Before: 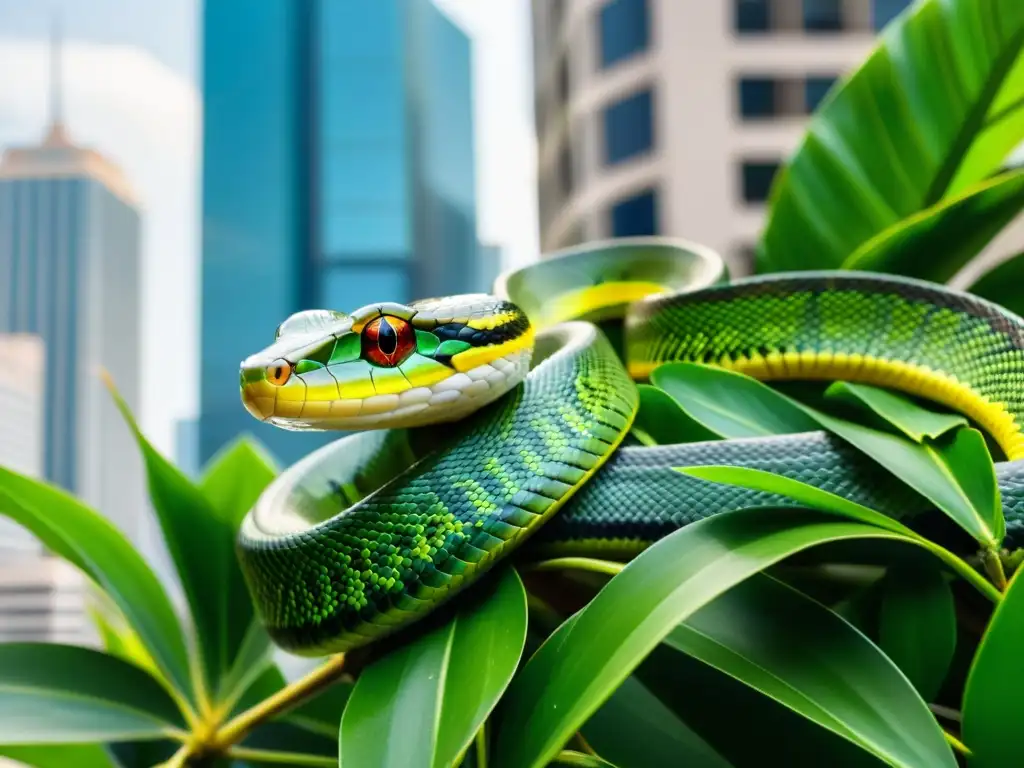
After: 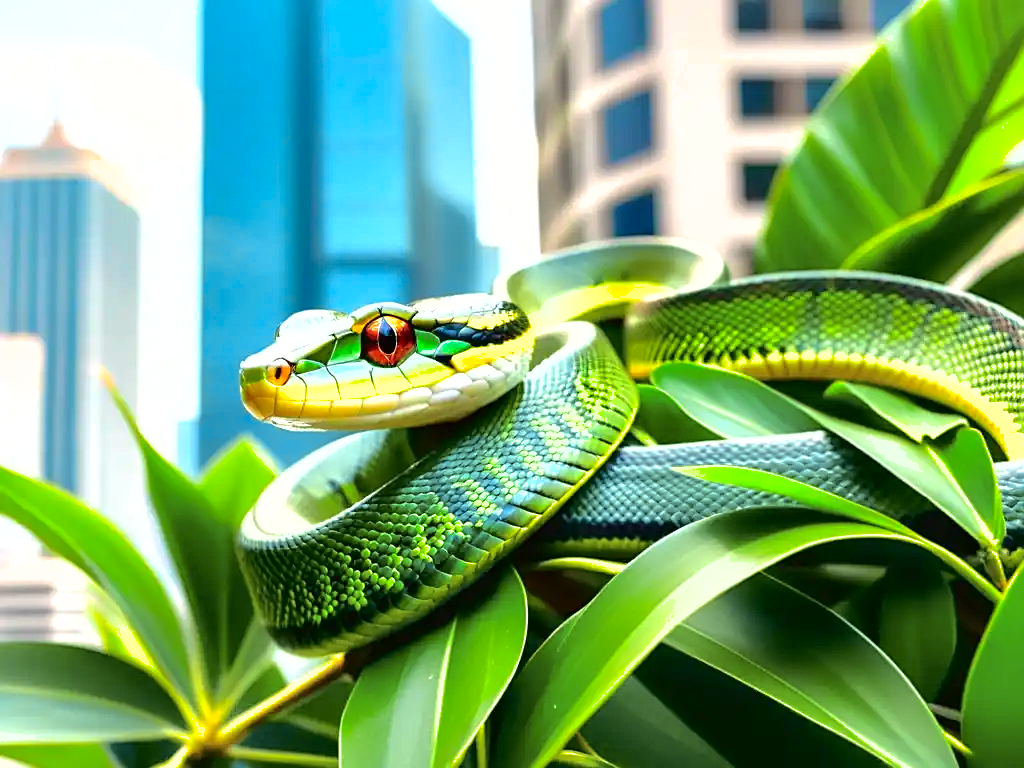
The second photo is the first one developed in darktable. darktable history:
shadows and highlights: shadows 29.92
sharpen: on, module defaults
exposure: exposure 0.747 EV, compensate highlight preservation false
tone curve: curves: ch0 [(0, 0.01) (0.052, 0.045) (0.136, 0.133) (0.29, 0.332) (0.453, 0.531) (0.676, 0.751) (0.89, 0.919) (1, 1)]; ch1 [(0, 0) (0.094, 0.081) (0.285, 0.299) (0.385, 0.403) (0.447, 0.429) (0.495, 0.496) (0.544, 0.552) (0.589, 0.612) (0.722, 0.728) (1, 1)]; ch2 [(0, 0) (0.257, 0.217) (0.43, 0.421) (0.498, 0.507) (0.531, 0.544) (0.56, 0.579) (0.625, 0.642) (1, 1)], color space Lab, independent channels, preserve colors none
